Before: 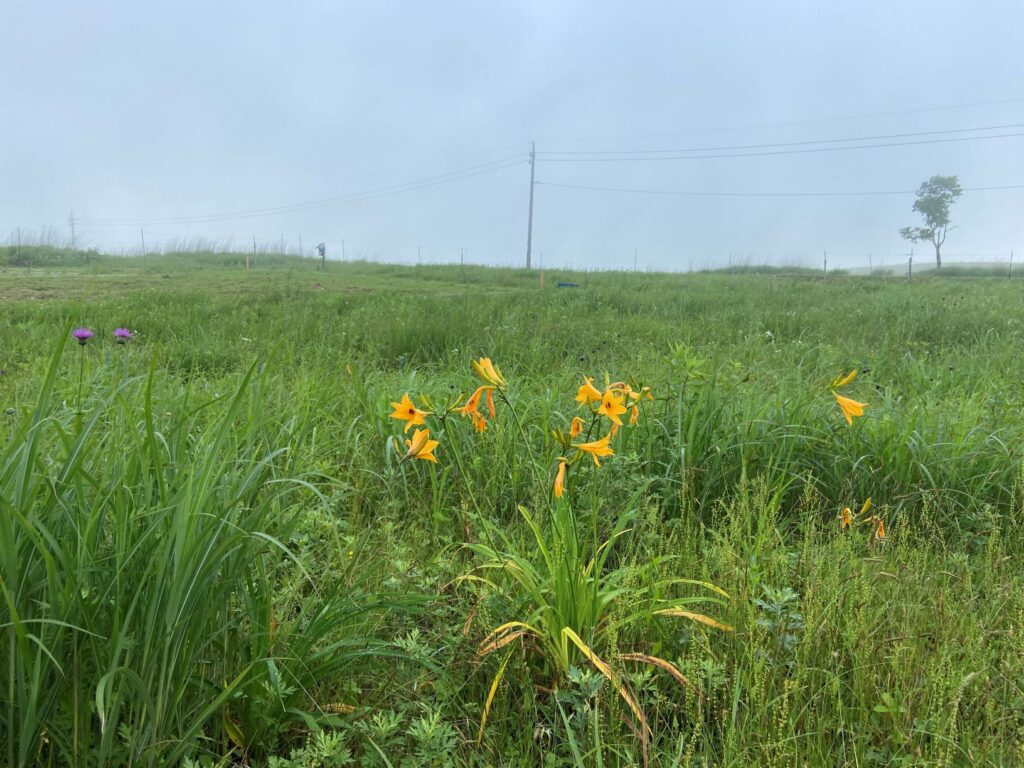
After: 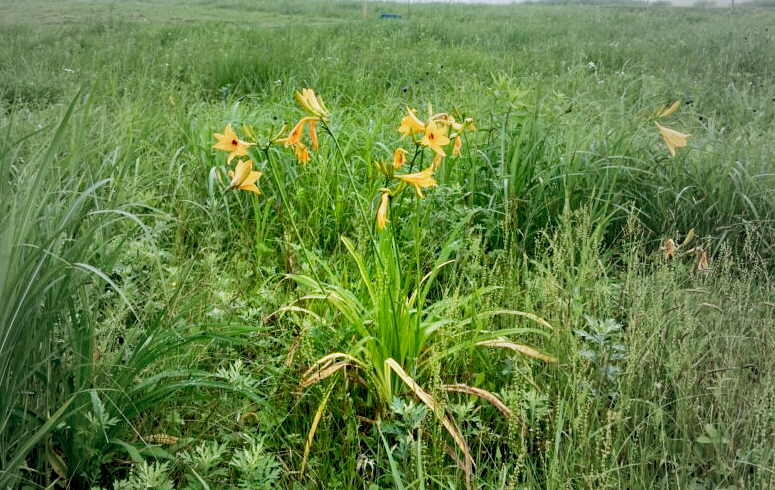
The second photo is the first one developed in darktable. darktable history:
white balance: red 0.974, blue 1.044
contrast brightness saturation: contrast 0.07
shadows and highlights: on, module defaults
vignetting: fall-off start 18.21%, fall-off radius 137.95%, brightness -0.207, center (-0.078, 0.066), width/height ratio 0.62, shape 0.59
exposure: black level correction 0.009, exposure 0.119 EV, compensate highlight preservation false
crop and rotate: left 17.299%, top 35.115%, right 7.015%, bottom 1.024%
color balance rgb: perceptual saturation grading › global saturation -1%
filmic rgb: middle gray luminance 12.74%, black relative exposure -10.13 EV, white relative exposure 3.47 EV, threshold 6 EV, target black luminance 0%, hardness 5.74, latitude 44.69%, contrast 1.221, highlights saturation mix 5%, shadows ↔ highlights balance 26.78%, add noise in highlights 0, preserve chrominance no, color science v3 (2019), use custom middle-gray values true, iterations of high-quality reconstruction 0, contrast in highlights soft, enable highlight reconstruction true
